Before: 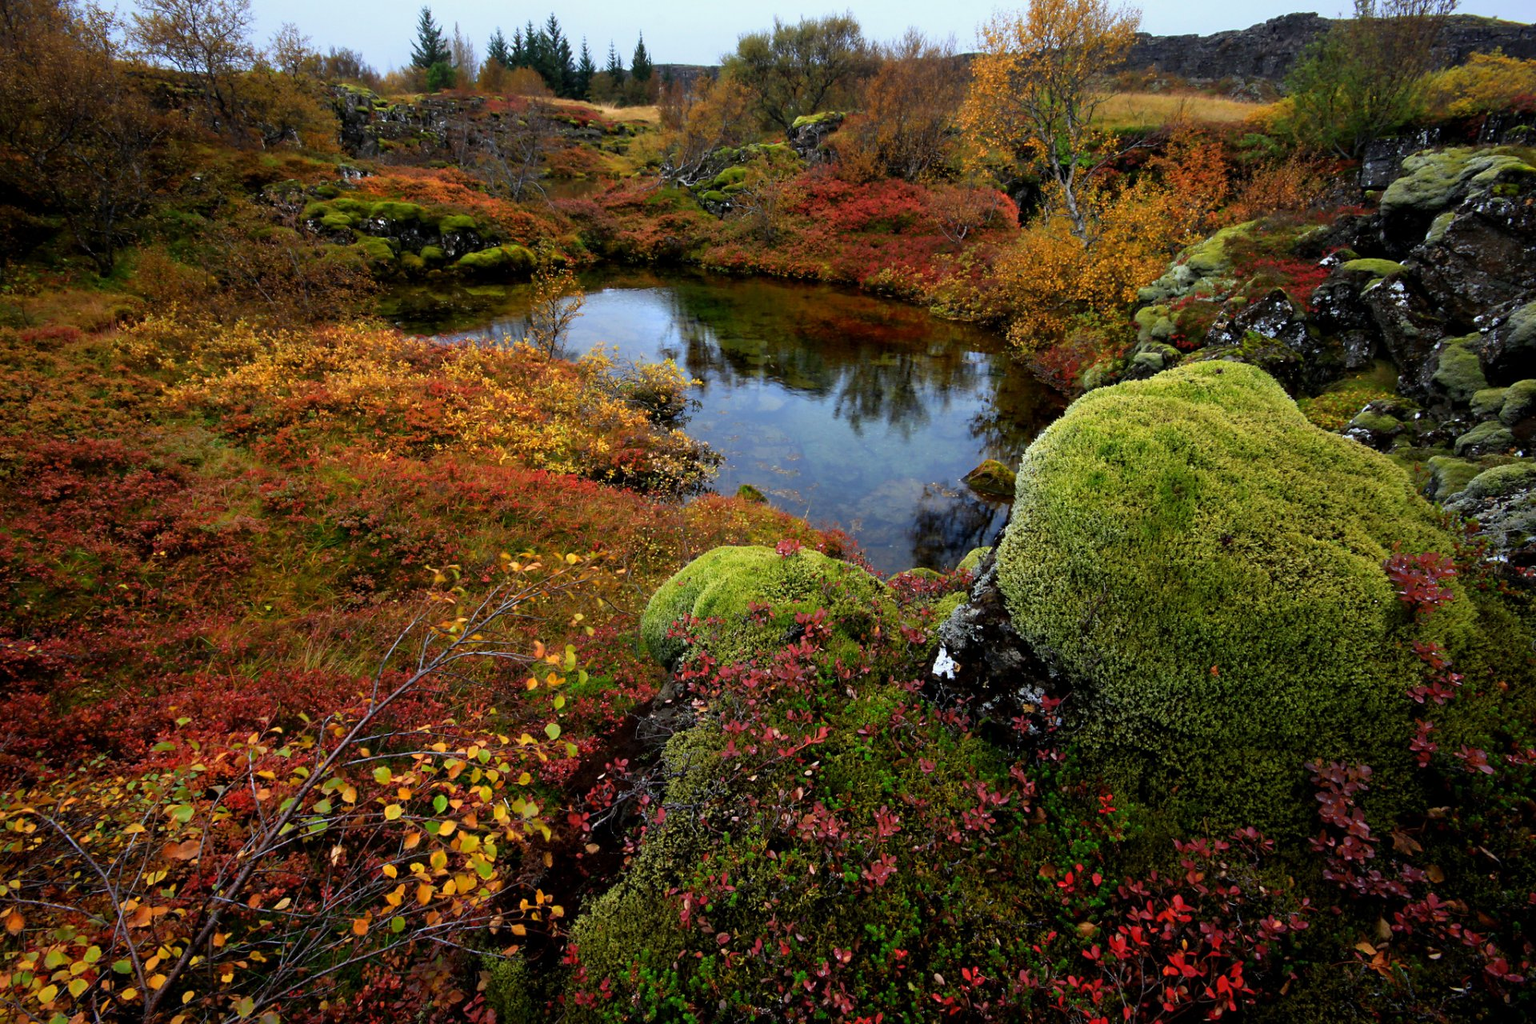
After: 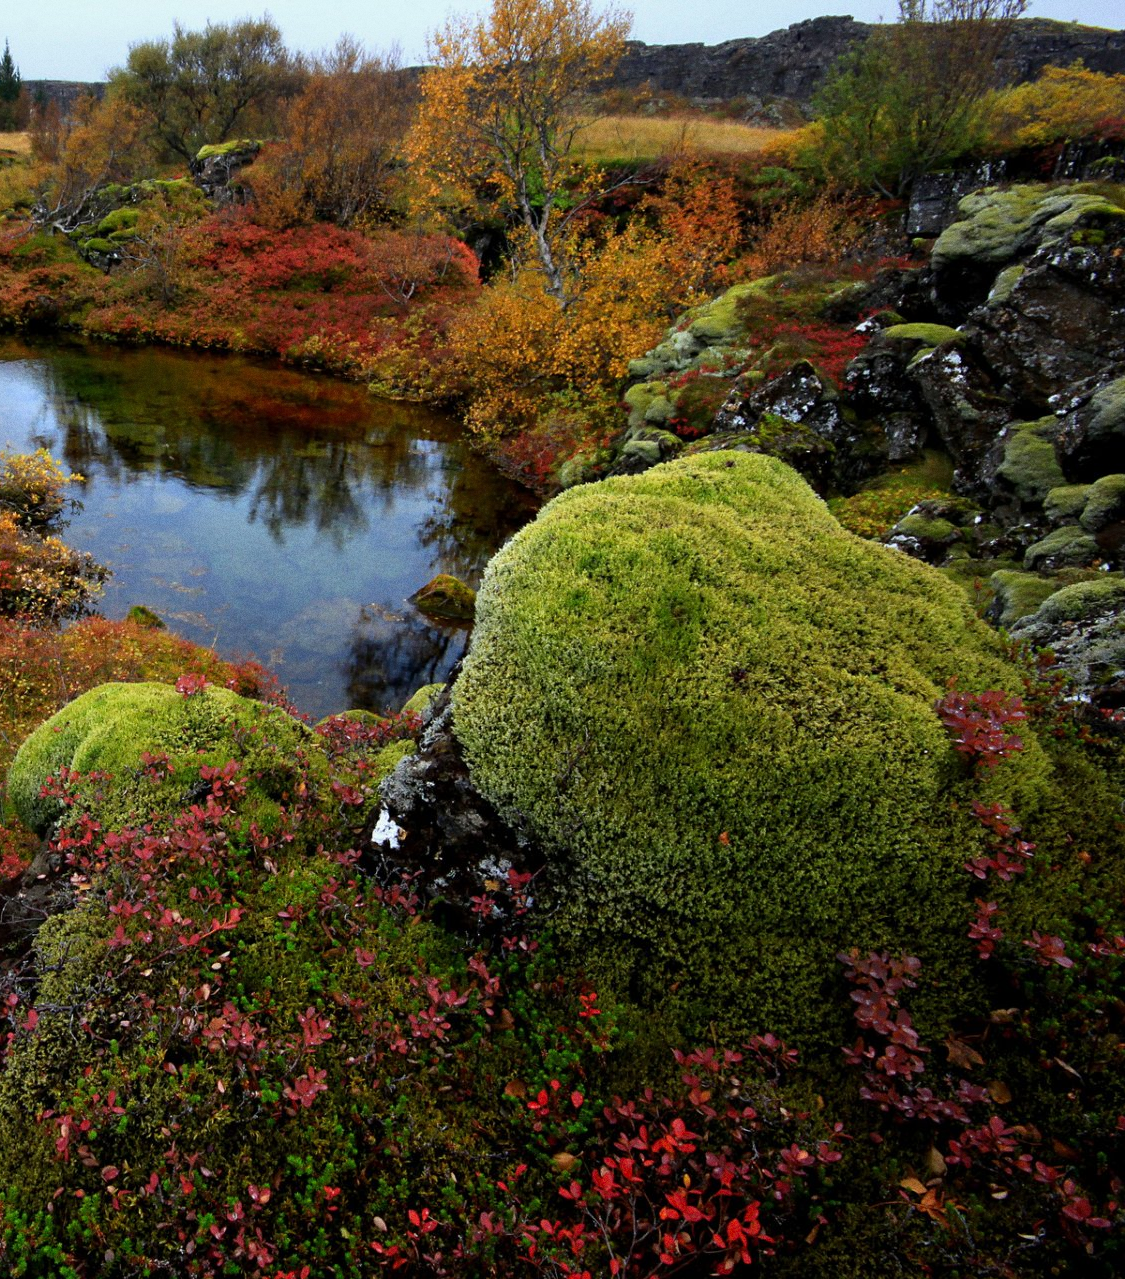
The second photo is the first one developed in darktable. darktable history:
white balance: emerald 1
crop: left 41.402%
grain: on, module defaults
